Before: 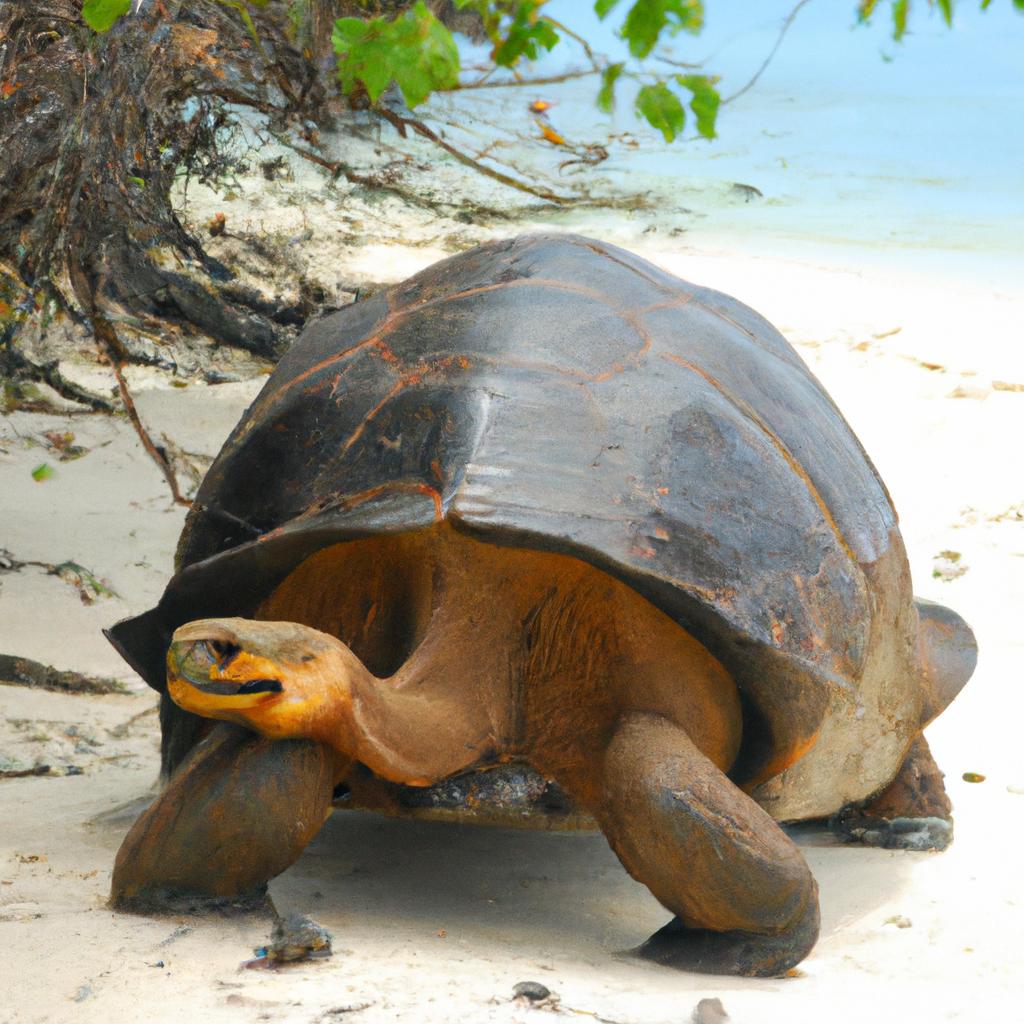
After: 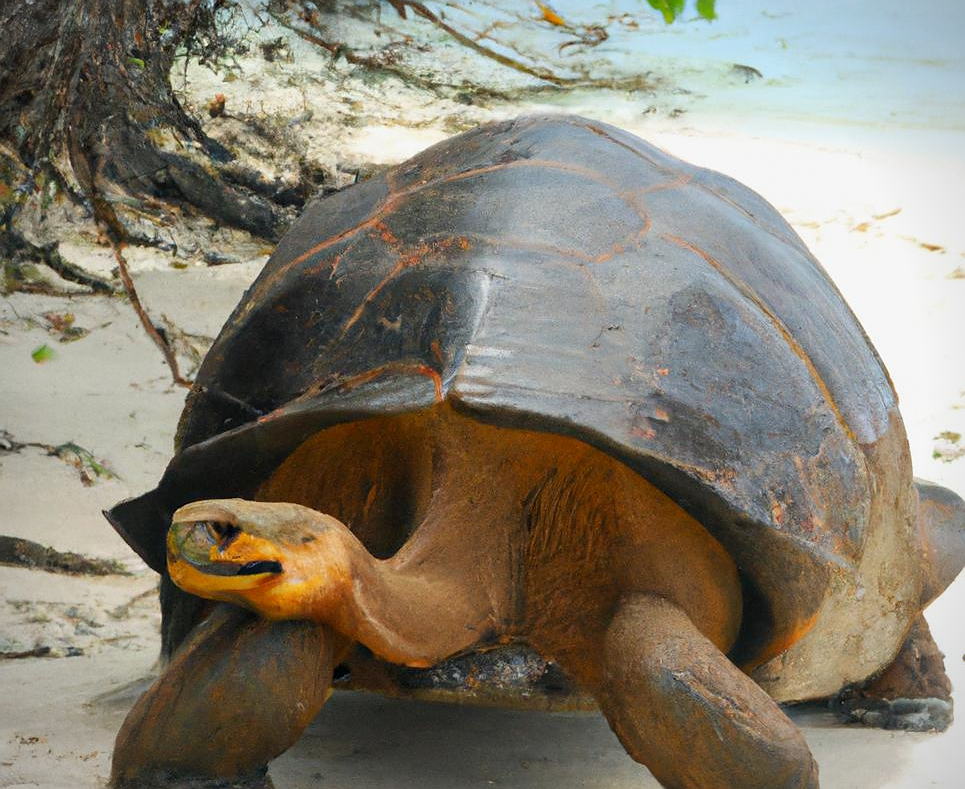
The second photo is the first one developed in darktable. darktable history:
sharpen: radius 0.969, amount 0.604
exposure: black level correction 0.002, exposure -0.1 EV, compensate highlight preservation false
crop and rotate: angle 0.03°, top 11.643%, right 5.651%, bottom 11.189%
vignetting: fall-off start 91.19%
